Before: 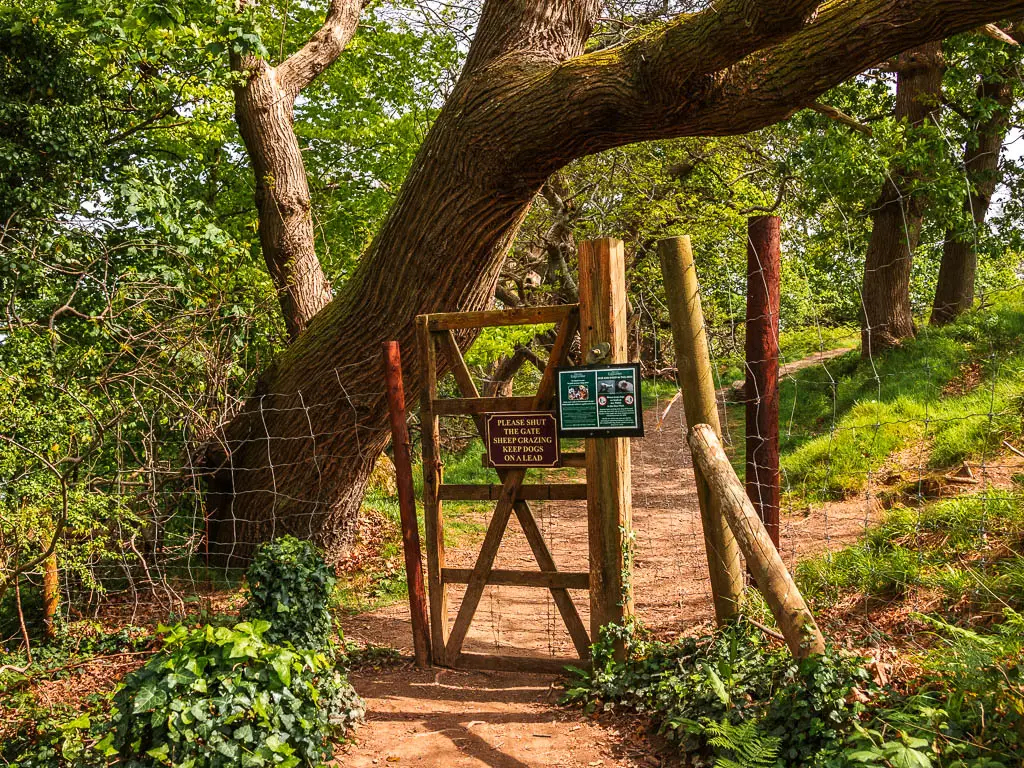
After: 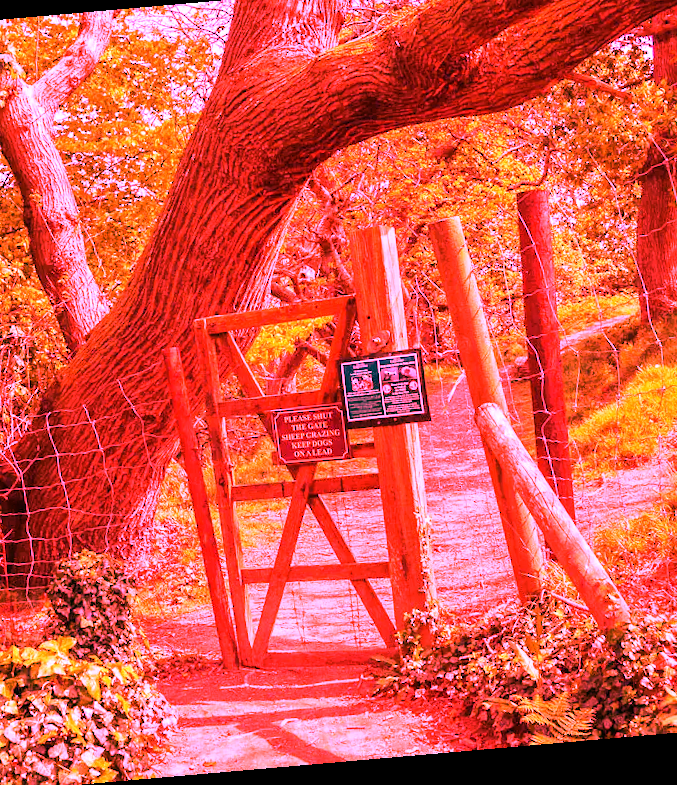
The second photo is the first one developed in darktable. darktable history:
rotate and perspective: rotation -4.98°, automatic cropping off
crop and rotate: left 22.918%, top 5.629%, right 14.711%, bottom 2.247%
white balance: red 4.26, blue 1.802
